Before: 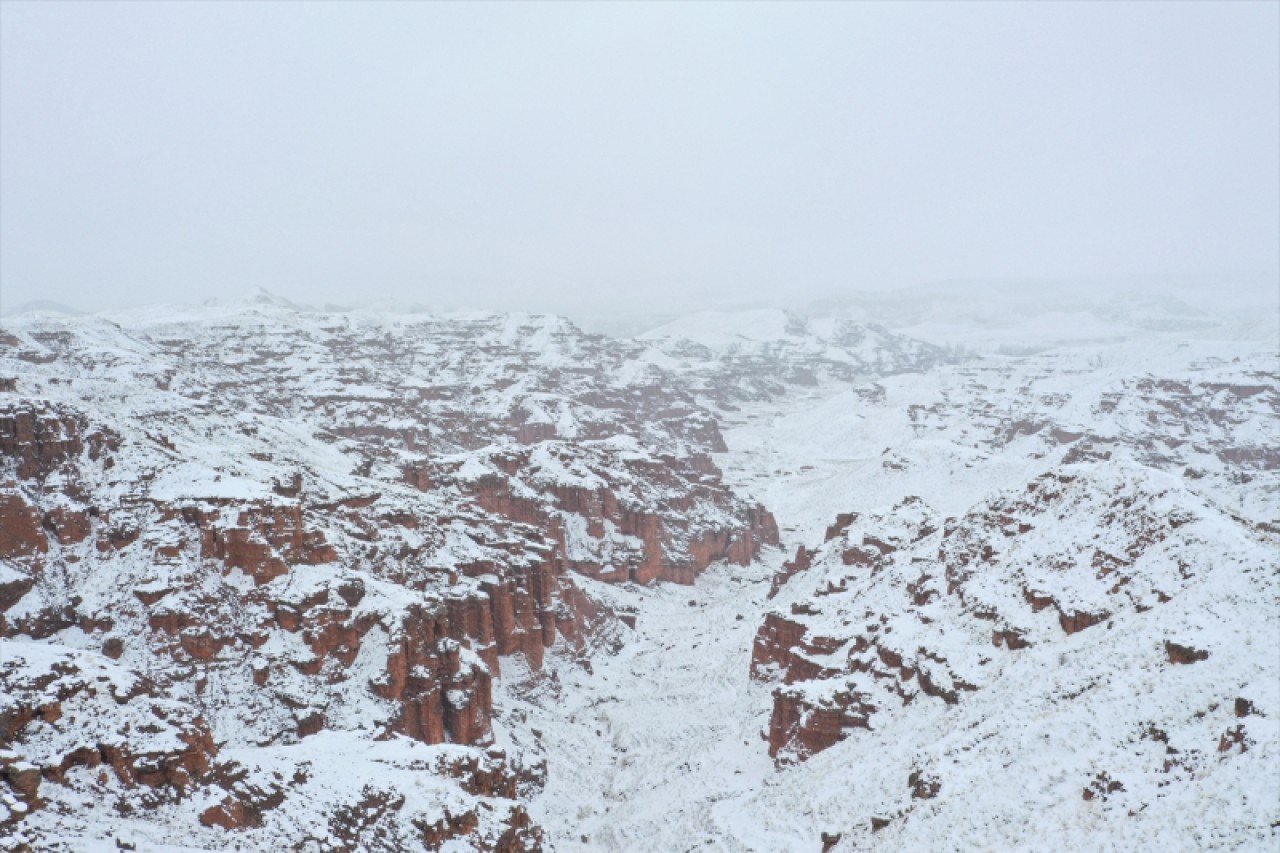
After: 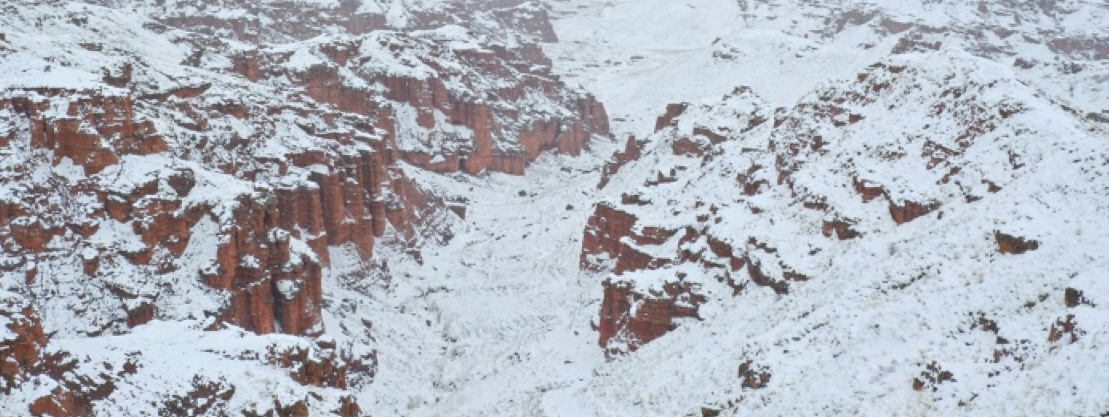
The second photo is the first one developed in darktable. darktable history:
color balance rgb: perceptual saturation grading › global saturation 20%, perceptual saturation grading › highlights -25%, perceptual saturation grading › shadows 25%
crop and rotate: left 13.306%, top 48.129%, bottom 2.928%
